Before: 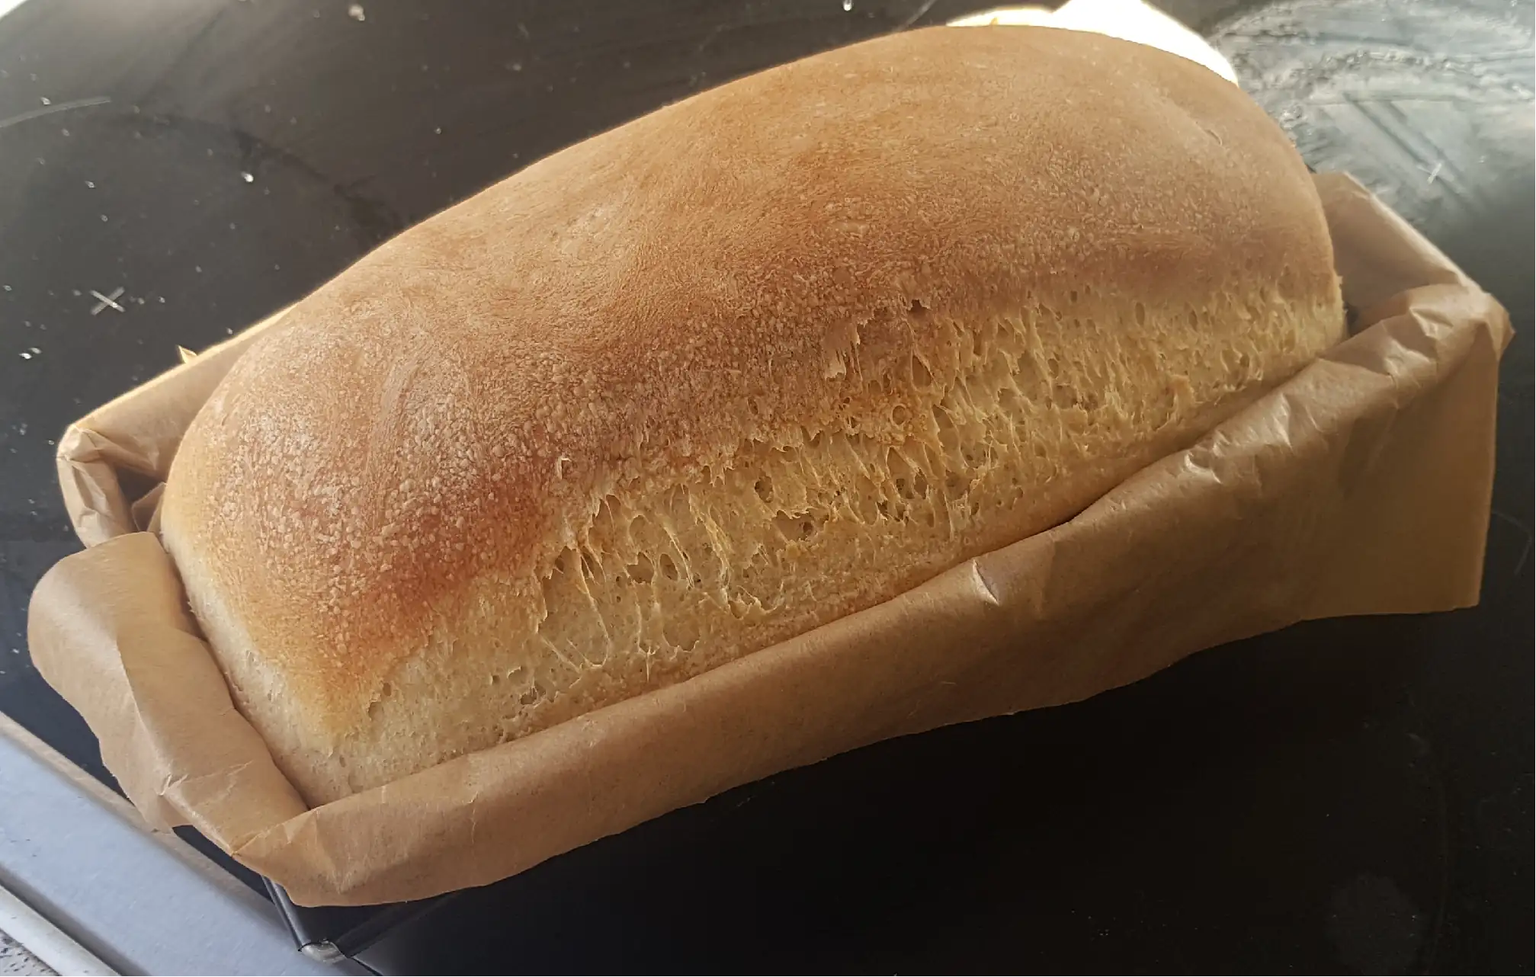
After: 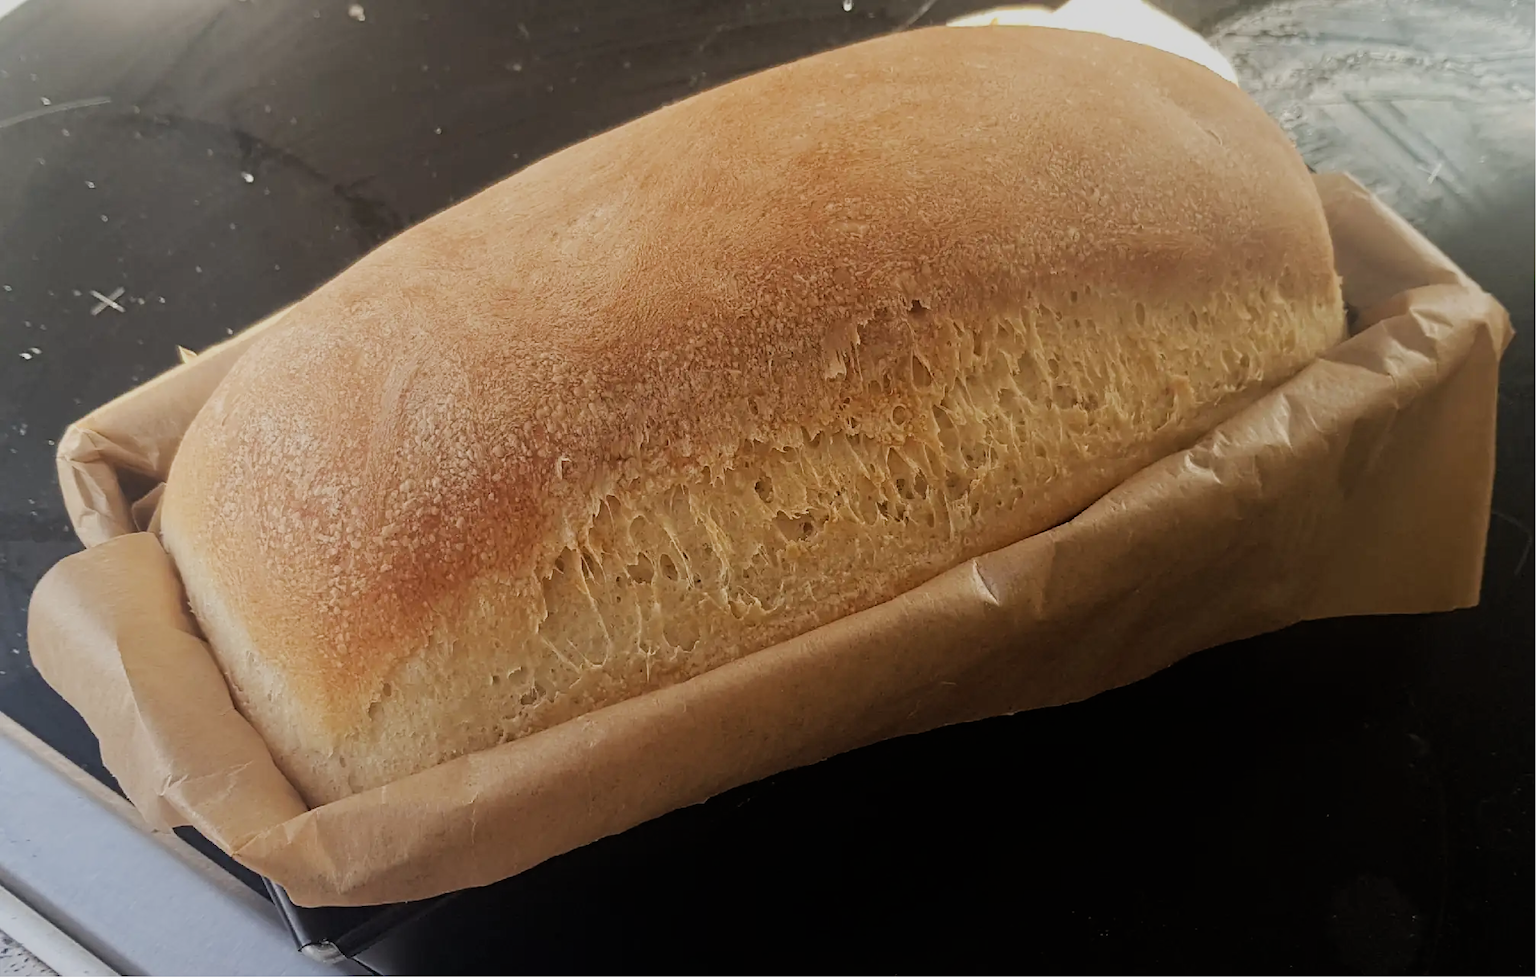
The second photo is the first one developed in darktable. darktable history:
filmic rgb: black relative exposure -7.65 EV, white relative exposure 4.56 EV, hardness 3.61, contrast 1.05
tone equalizer: on, module defaults
